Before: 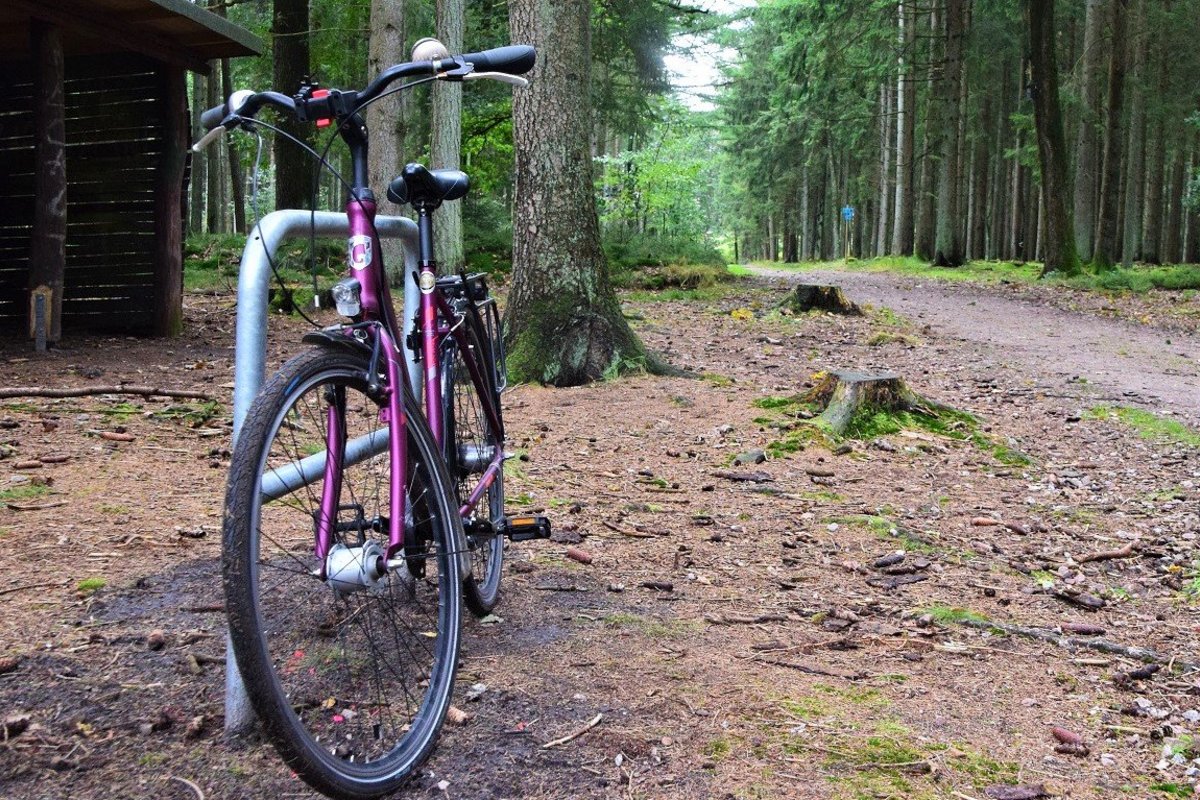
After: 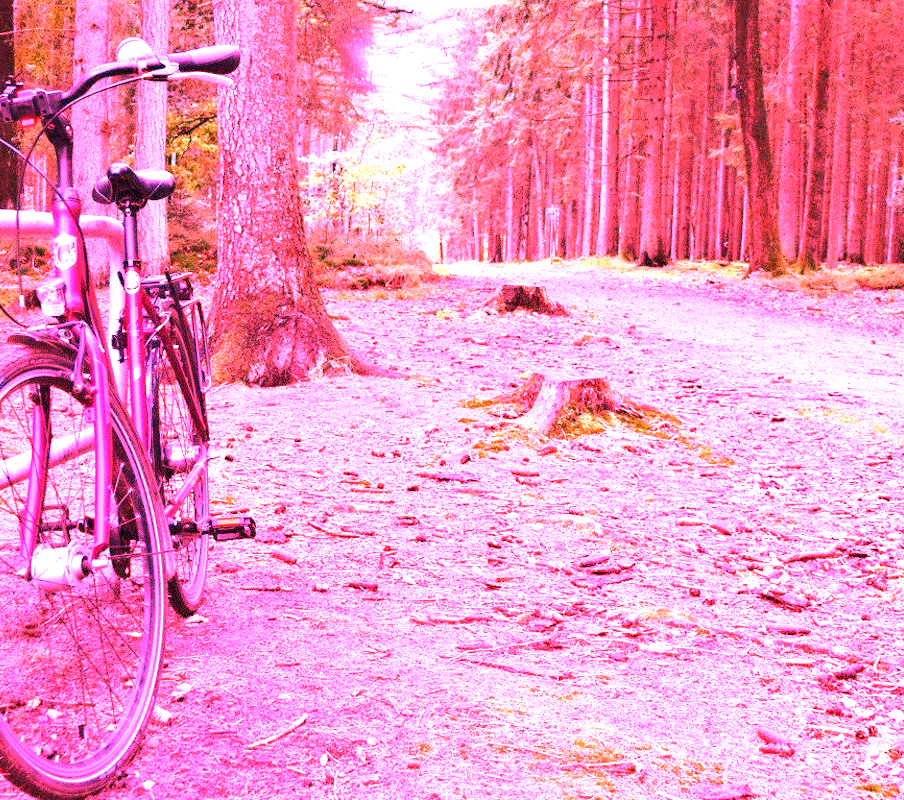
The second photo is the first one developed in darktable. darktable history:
white balance: red 4.26, blue 1.802
color correction: highlights a* 0.003, highlights b* -0.283
crop and rotate: left 24.6%
exposure: black level correction 0, exposure 0.9 EV, compensate highlight preservation false
